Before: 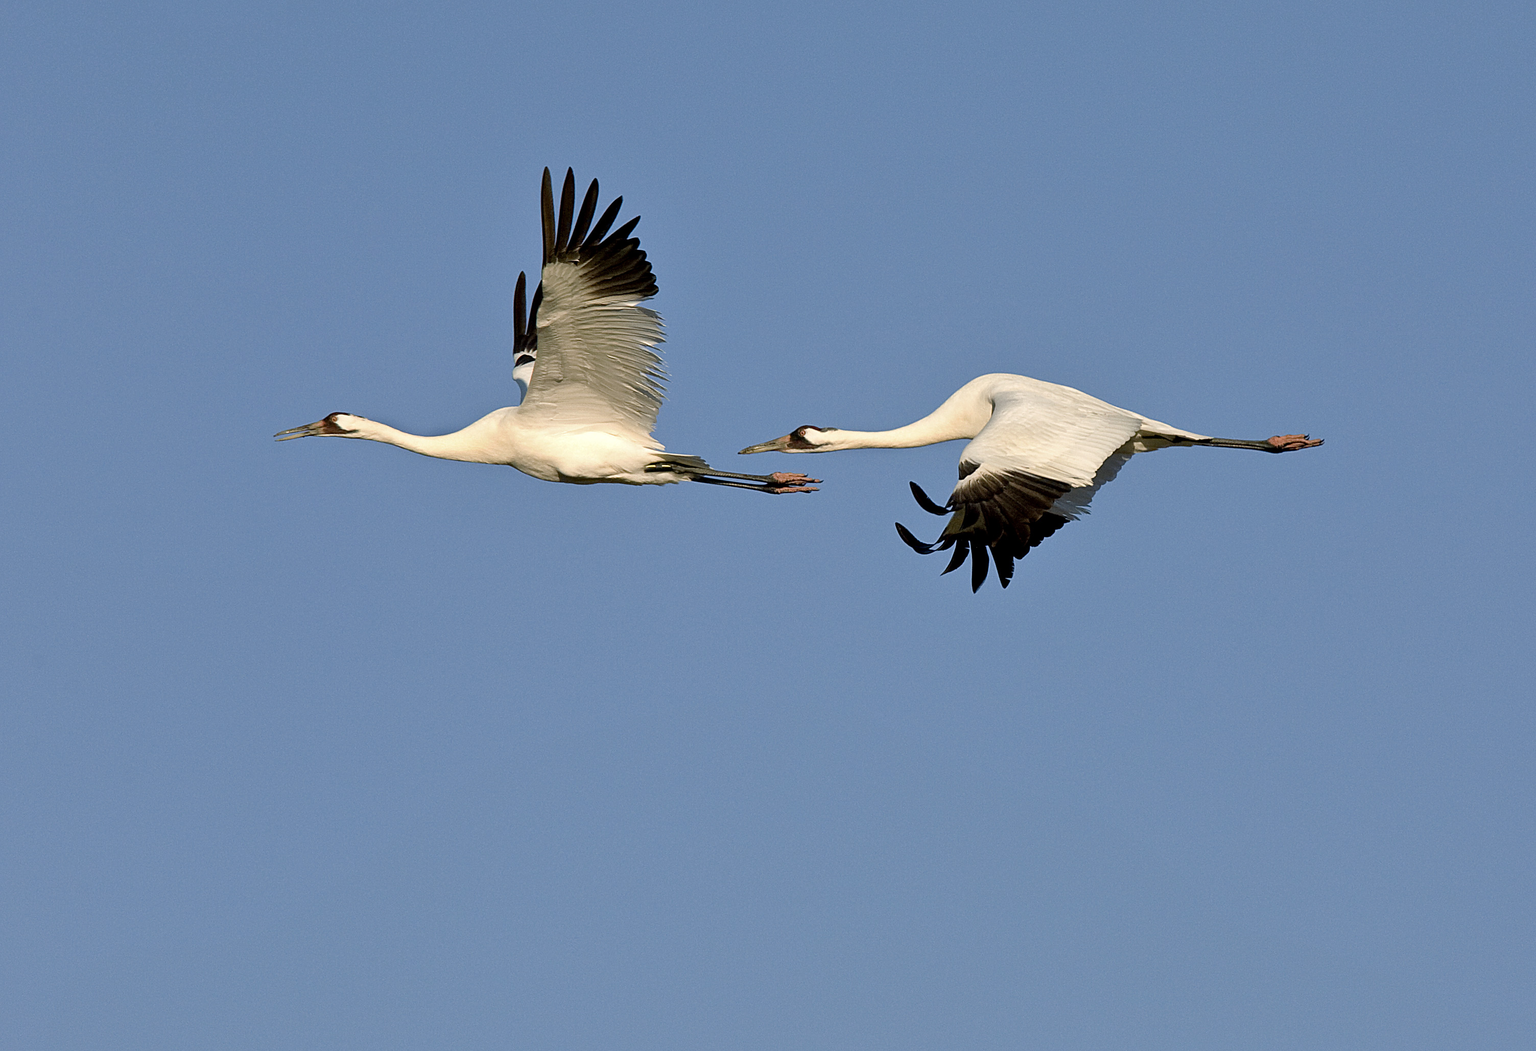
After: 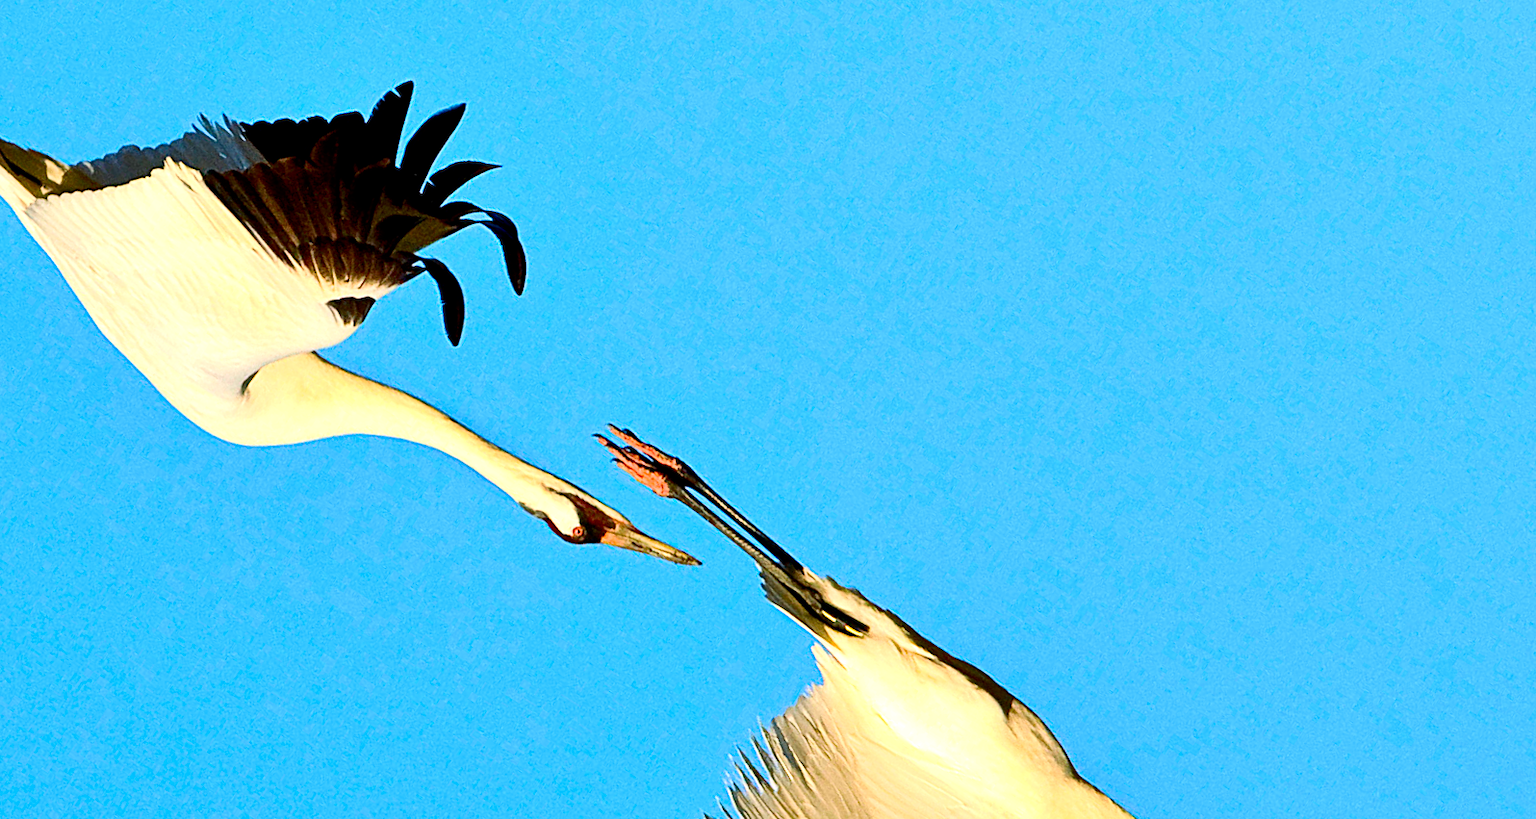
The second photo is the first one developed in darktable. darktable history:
crop and rotate: angle 147.81°, left 9.226%, top 15.629%, right 4.497%, bottom 17.019%
contrast brightness saturation: contrast 0.263, brightness 0.024, saturation 0.85
exposure: exposure 0.65 EV, compensate highlight preservation false
